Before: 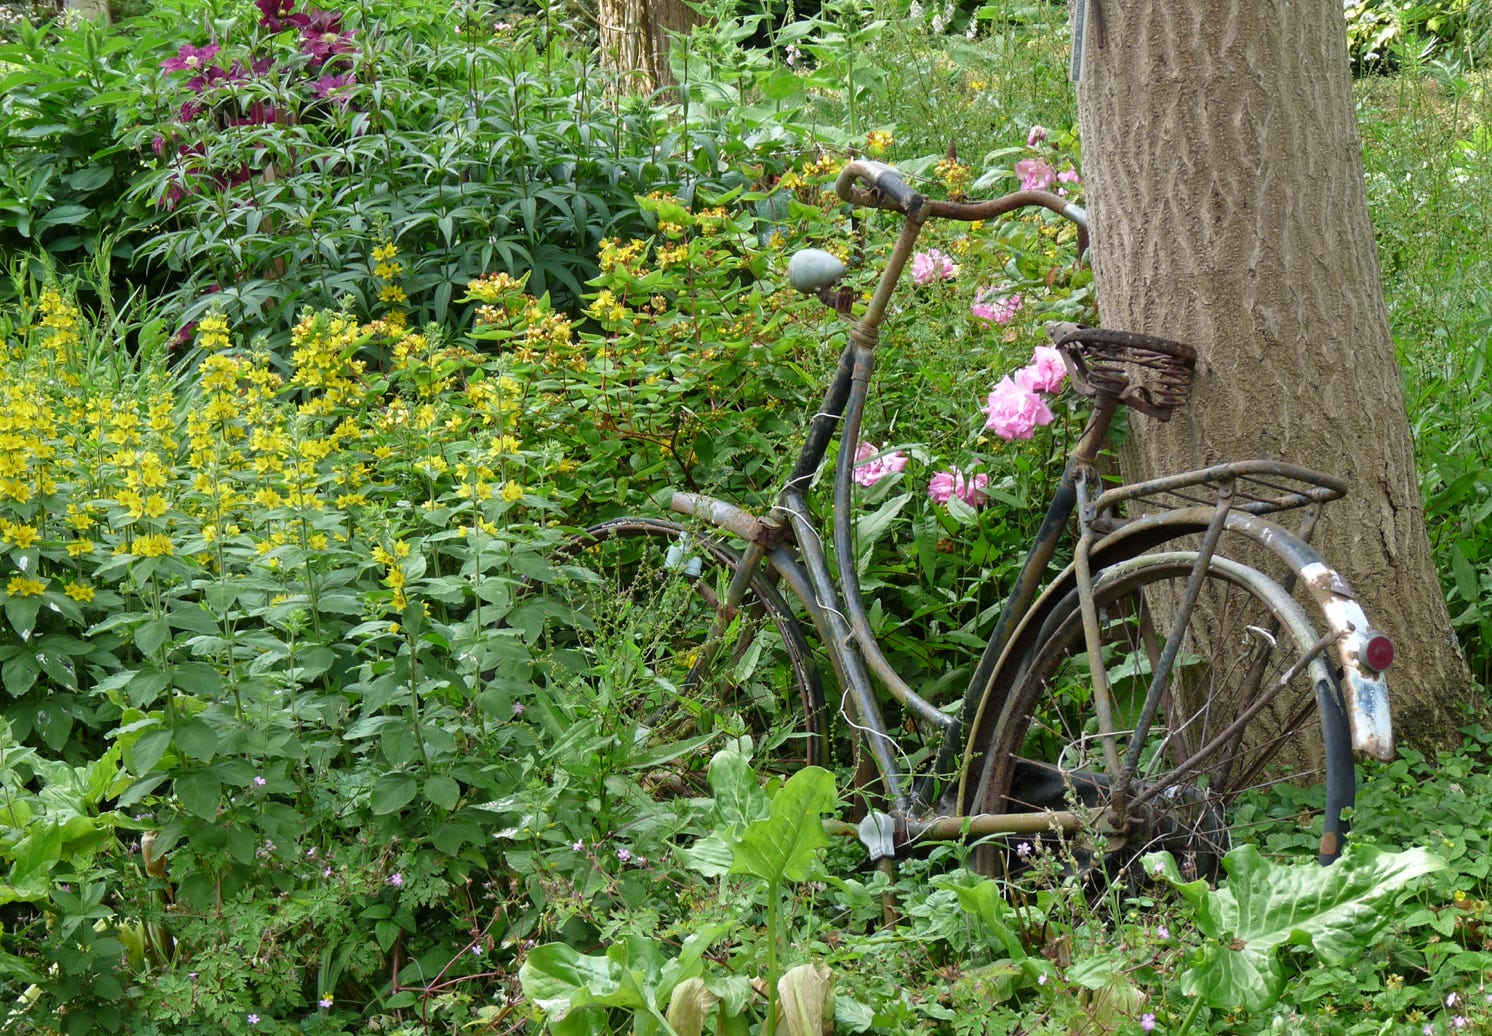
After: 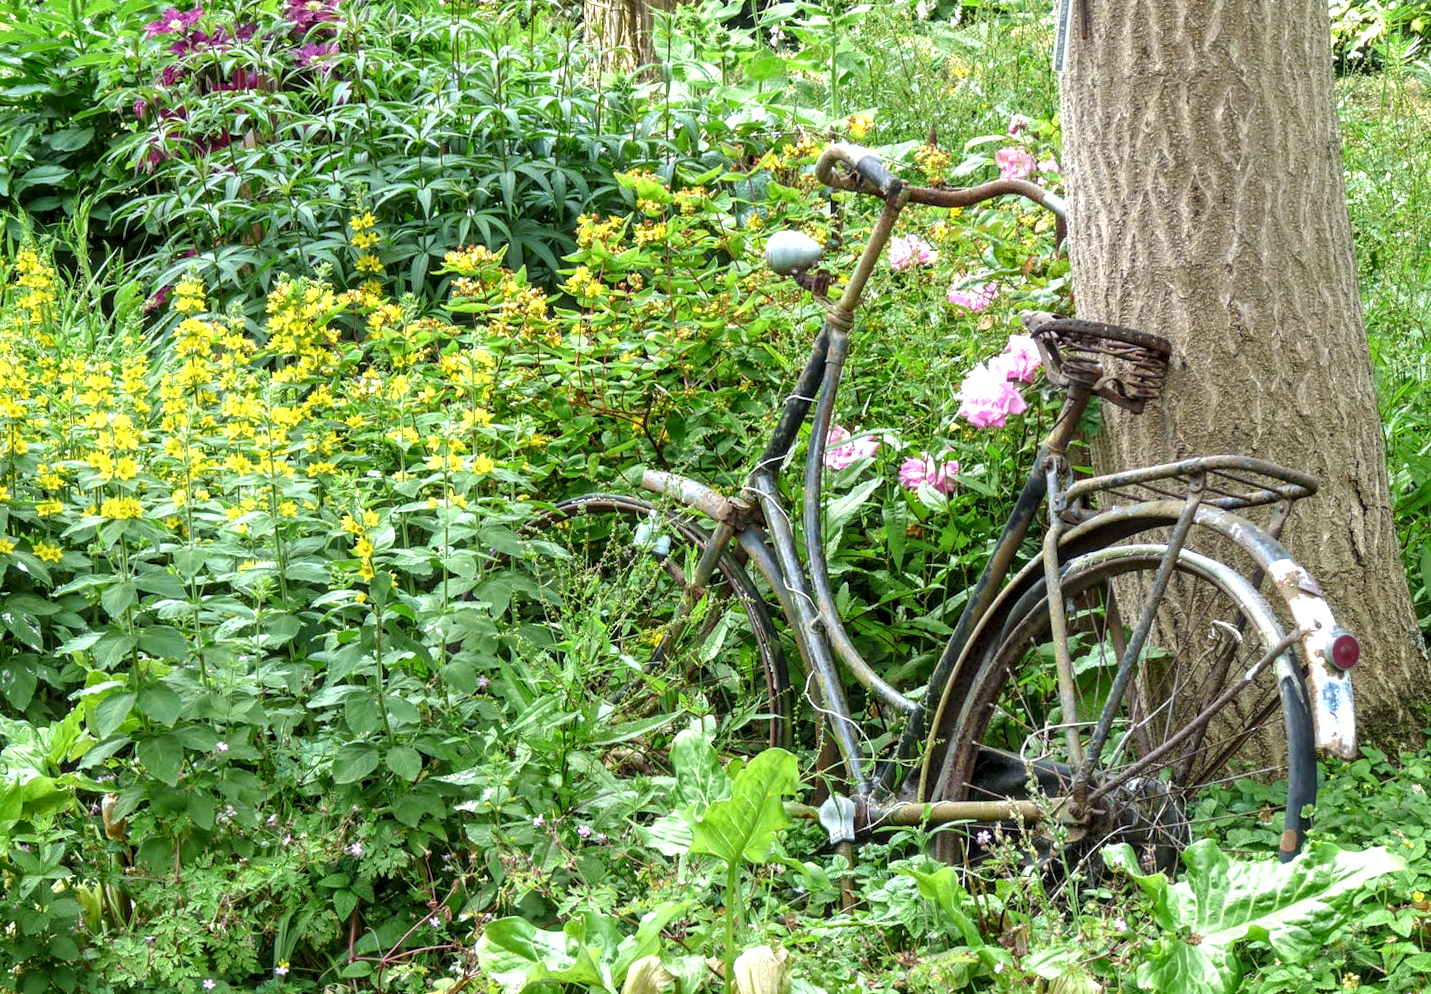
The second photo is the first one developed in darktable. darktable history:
local contrast: highlights 61%, detail 143%, midtone range 0.428
crop and rotate: angle -1.69°
exposure: black level correction 0, exposure 0.7 EV, compensate exposure bias true, compensate highlight preservation false
white balance: red 0.982, blue 1.018
